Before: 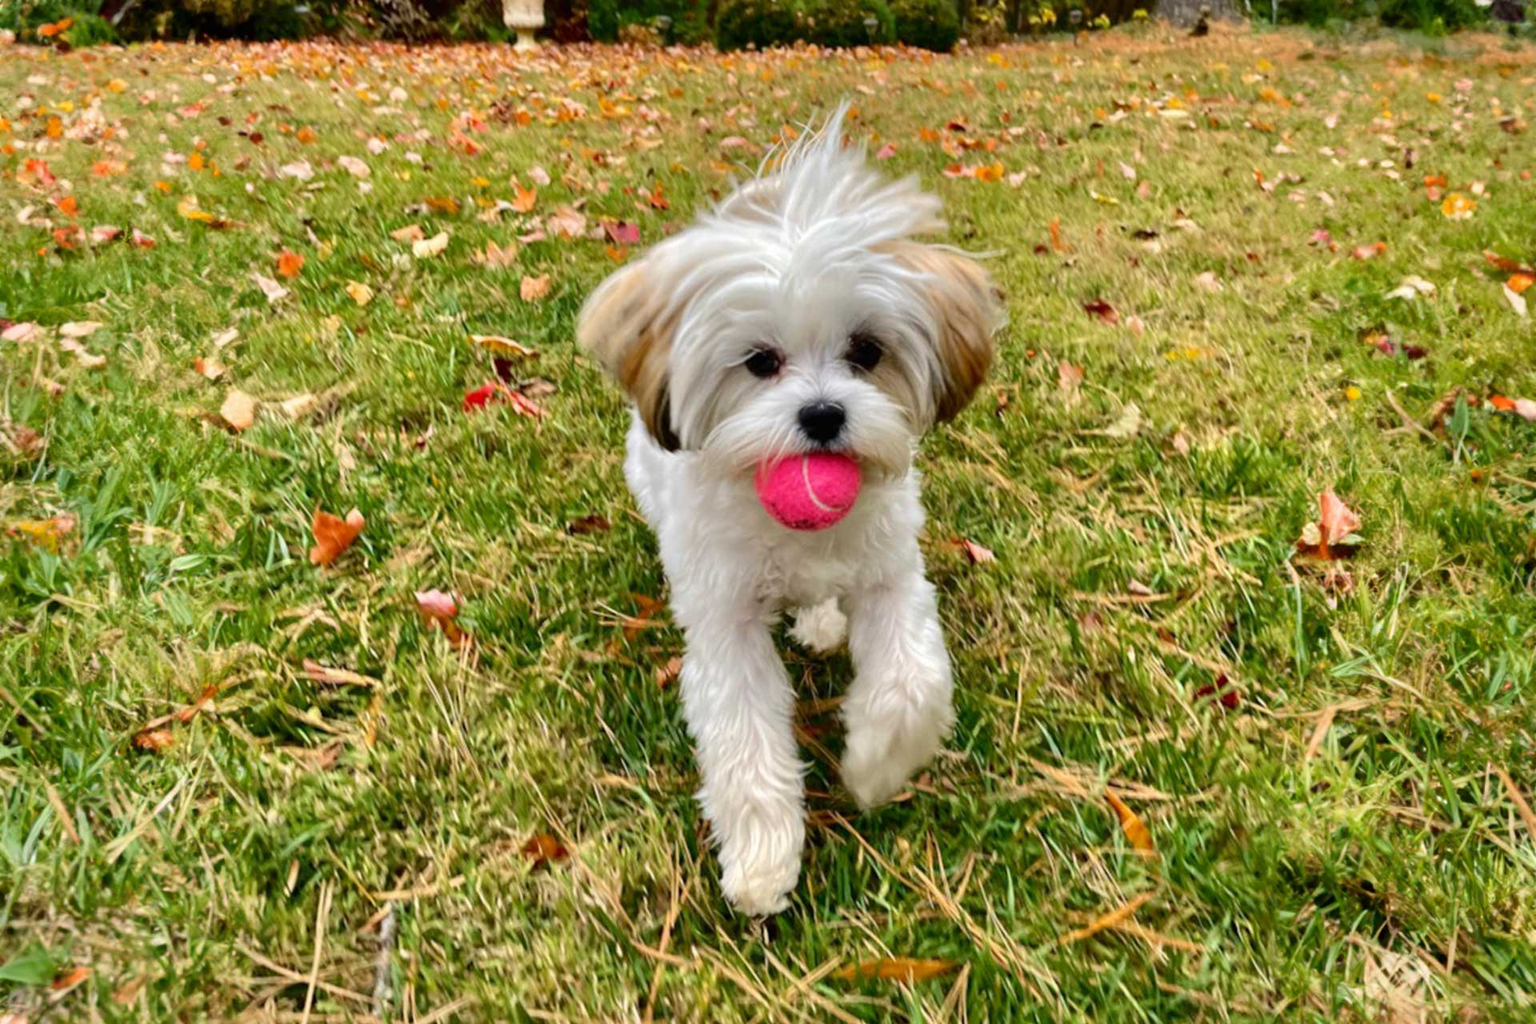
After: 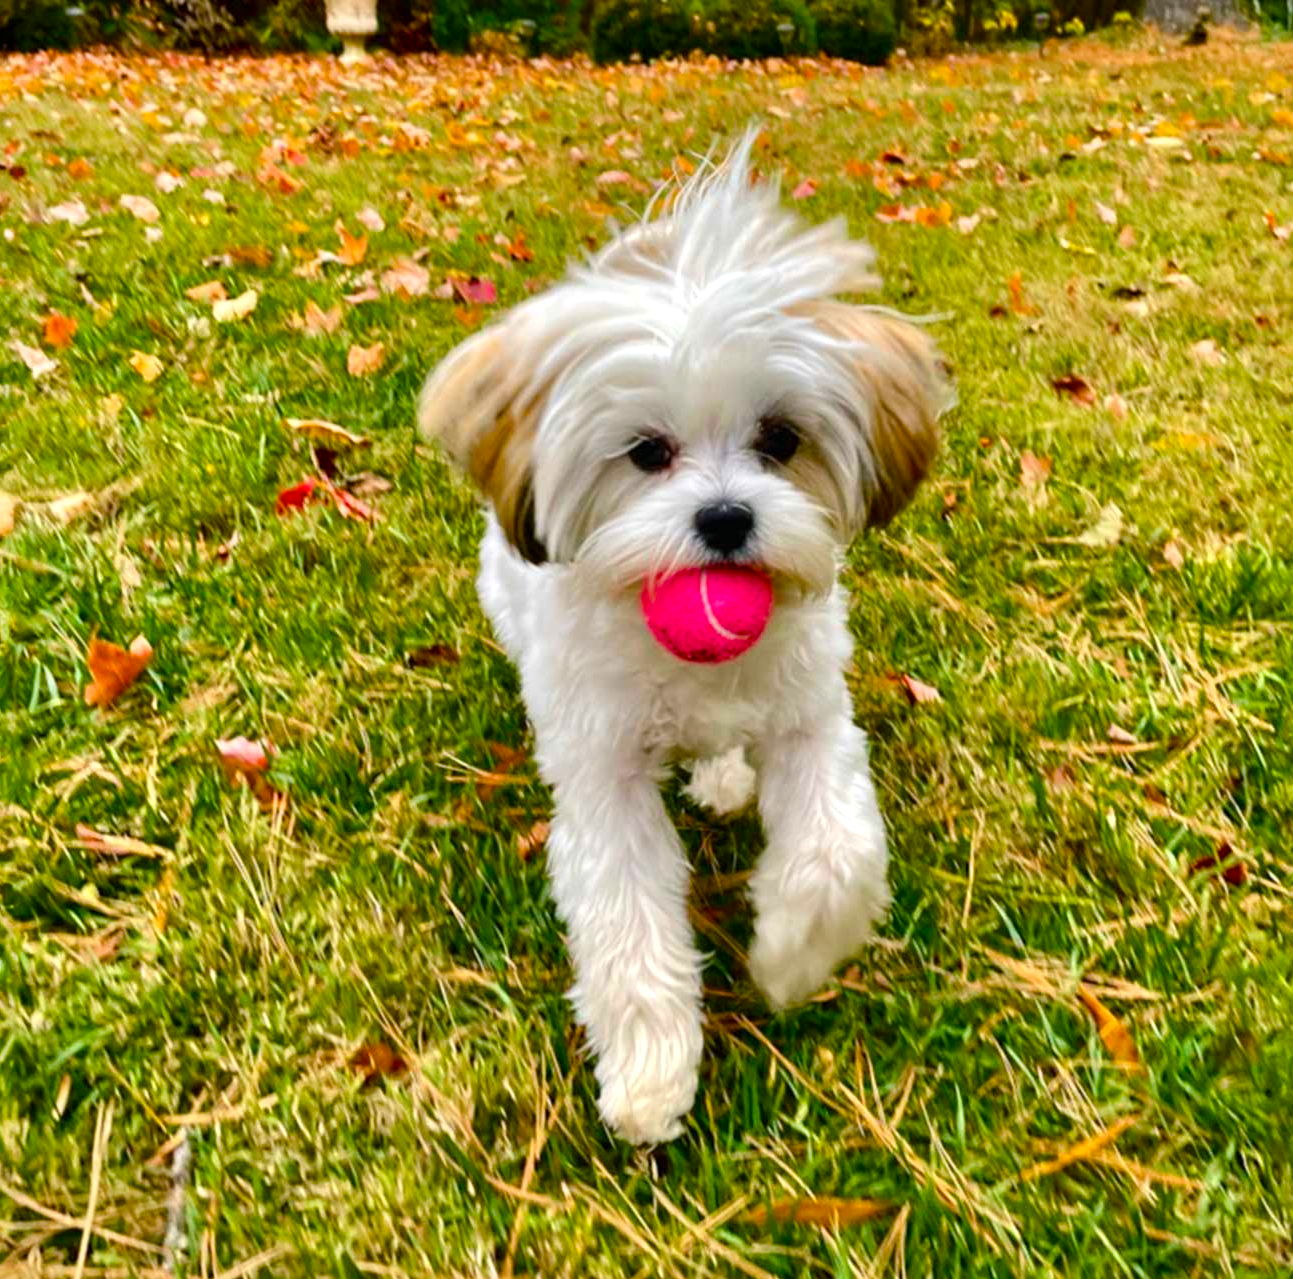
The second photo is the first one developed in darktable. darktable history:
crop and rotate: left 15.801%, right 16.827%
color balance rgb: shadows lift › chroma 2.021%, shadows lift › hue 137.15°, highlights gain › luminance 14.722%, perceptual saturation grading › global saturation 35.034%, perceptual saturation grading › highlights -25.293%, perceptual saturation grading › shadows 25.72%, global vibrance 20%
